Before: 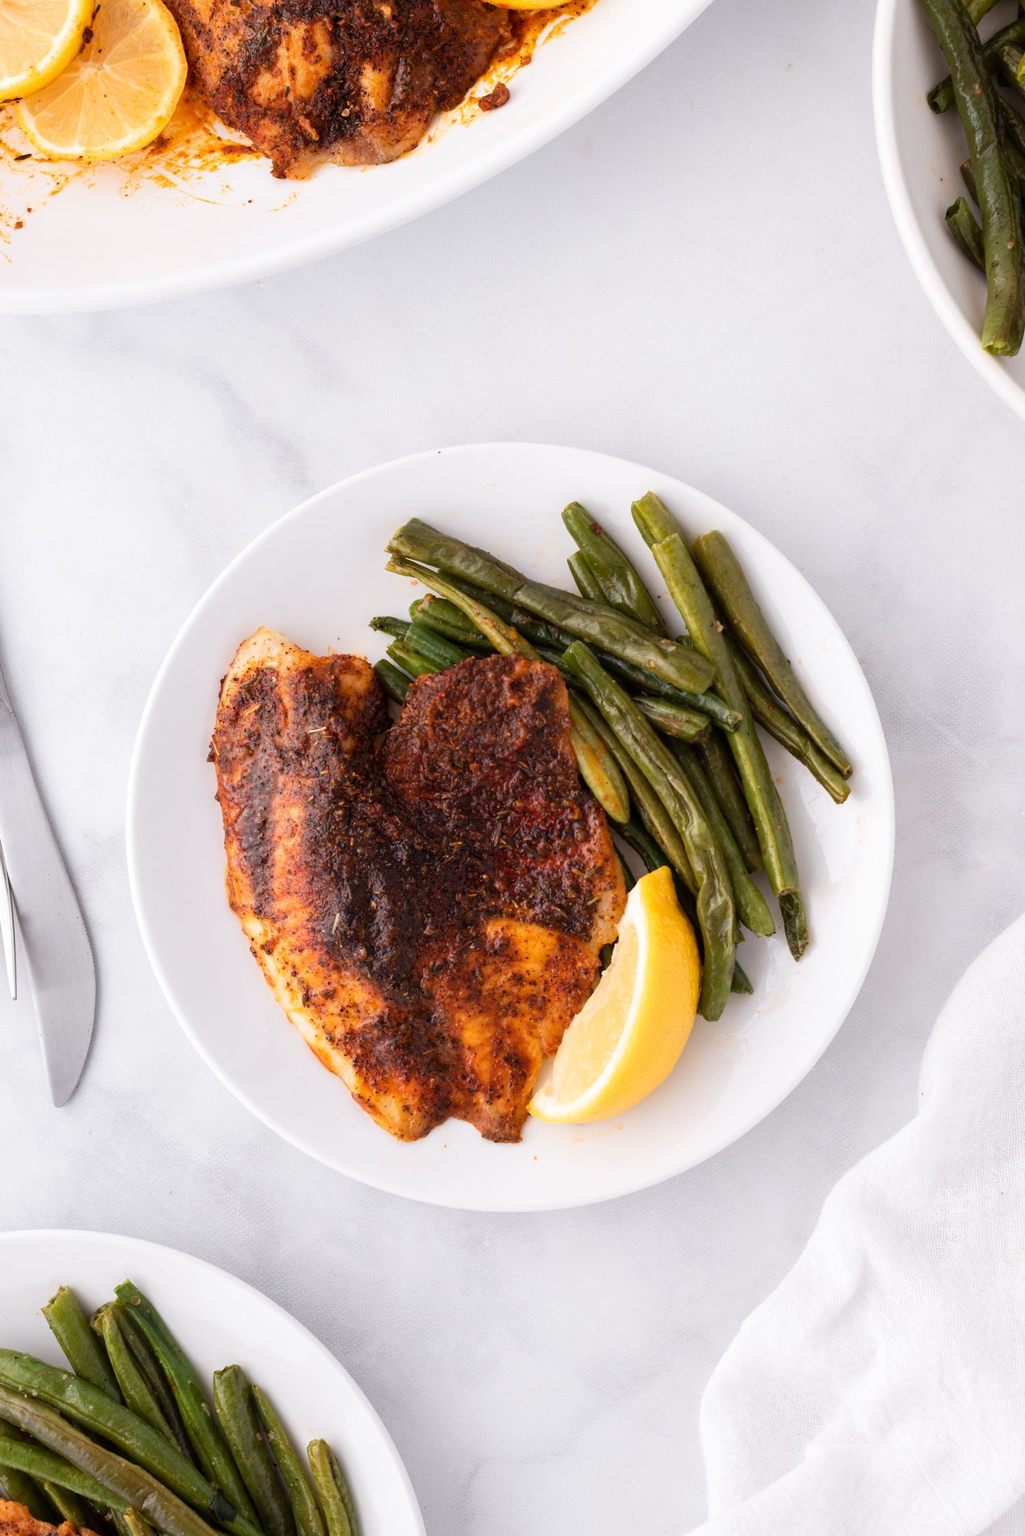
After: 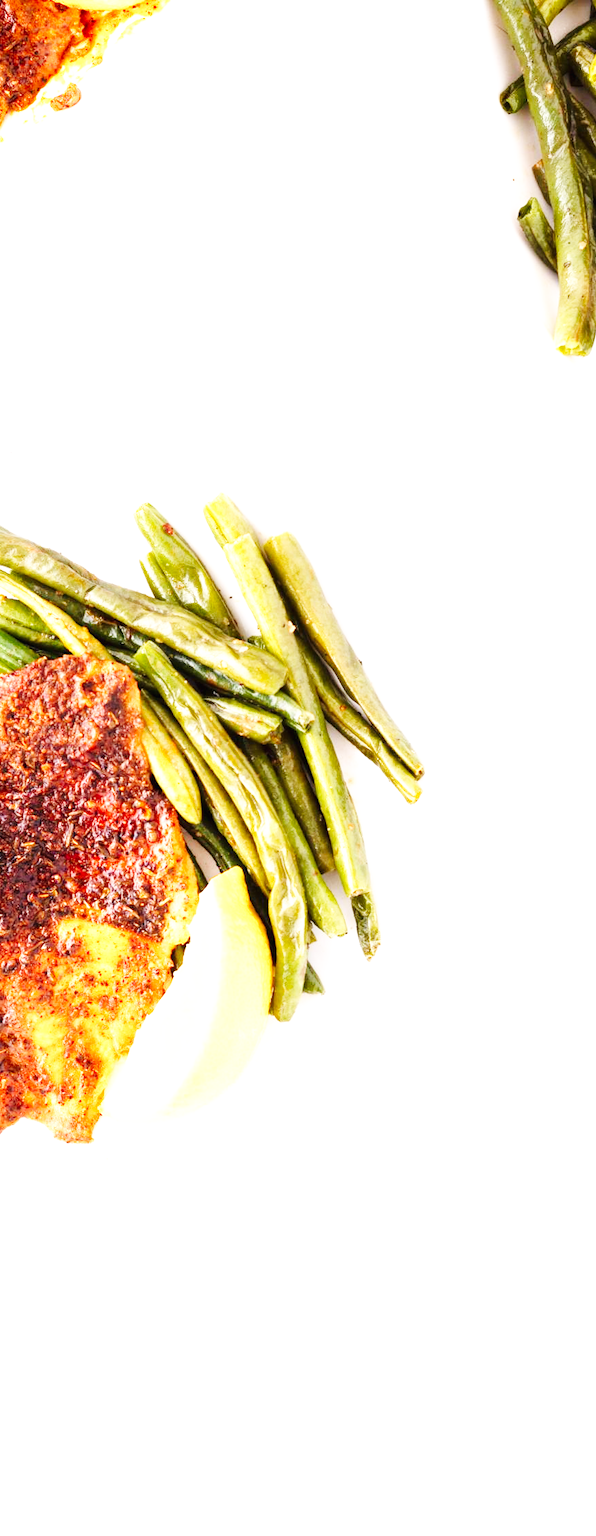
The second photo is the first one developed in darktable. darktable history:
crop: left 41.86%
base curve: curves: ch0 [(0, 0.003) (0.001, 0.002) (0.006, 0.004) (0.02, 0.022) (0.048, 0.086) (0.094, 0.234) (0.162, 0.431) (0.258, 0.629) (0.385, 0.8) (0.548, 0.918) (0.751, 0.988) (1, 1)], preserve colors none
exposure: black level correction 0, exposure 1.485 EV, compensate exposure bias true, compensate highlight preservation false
